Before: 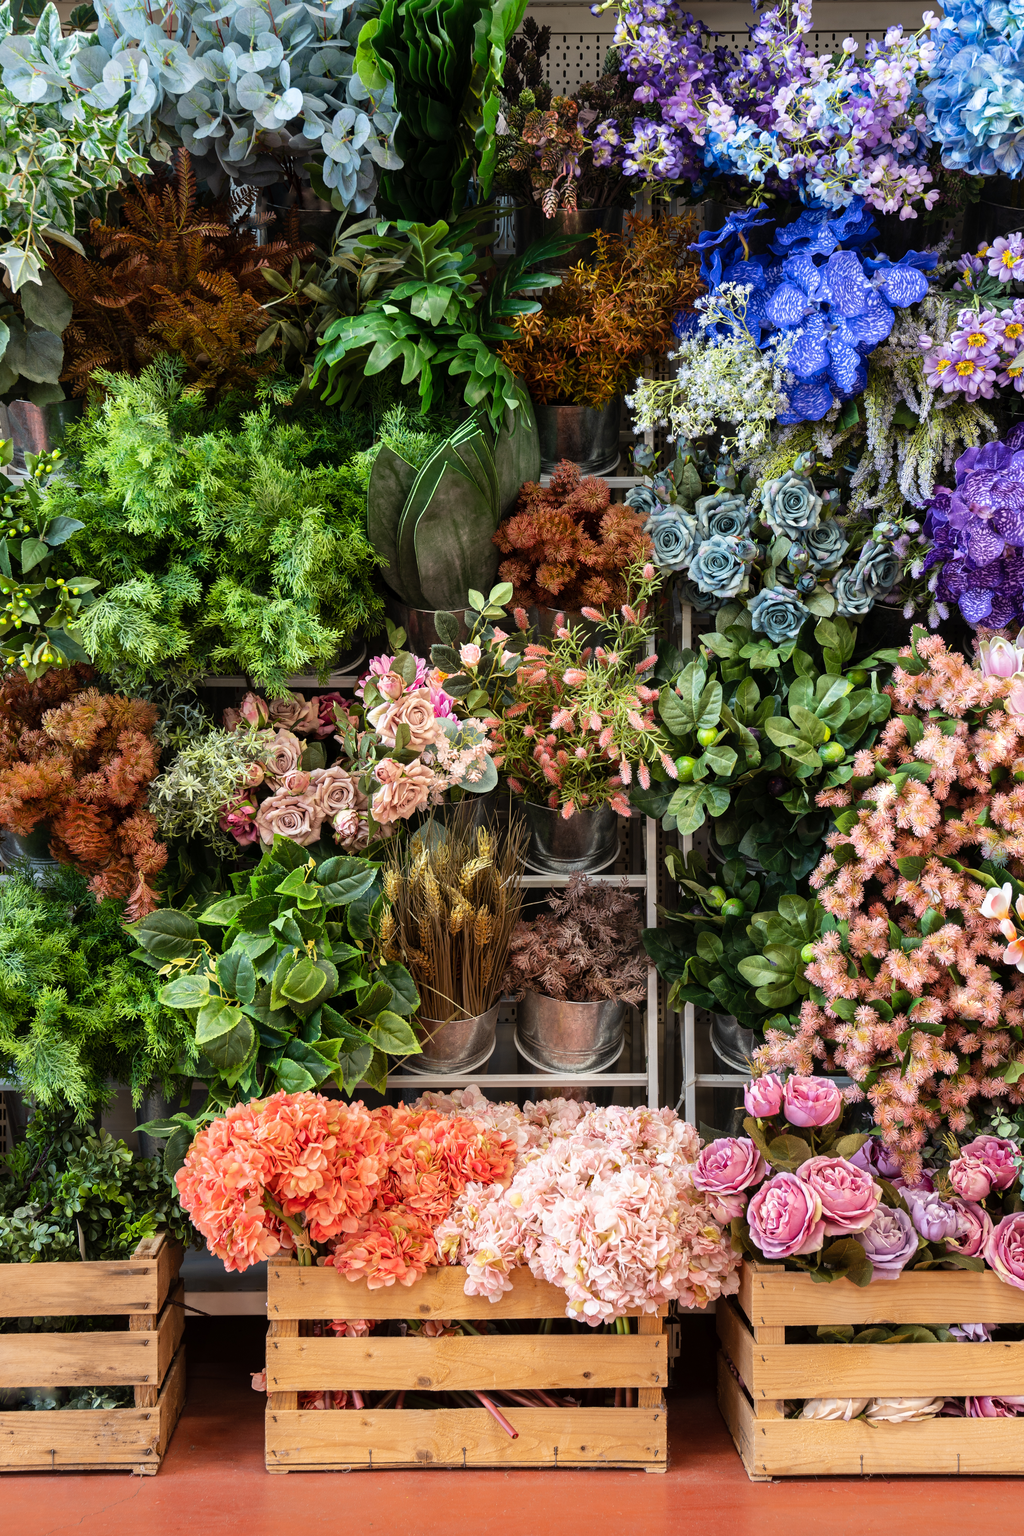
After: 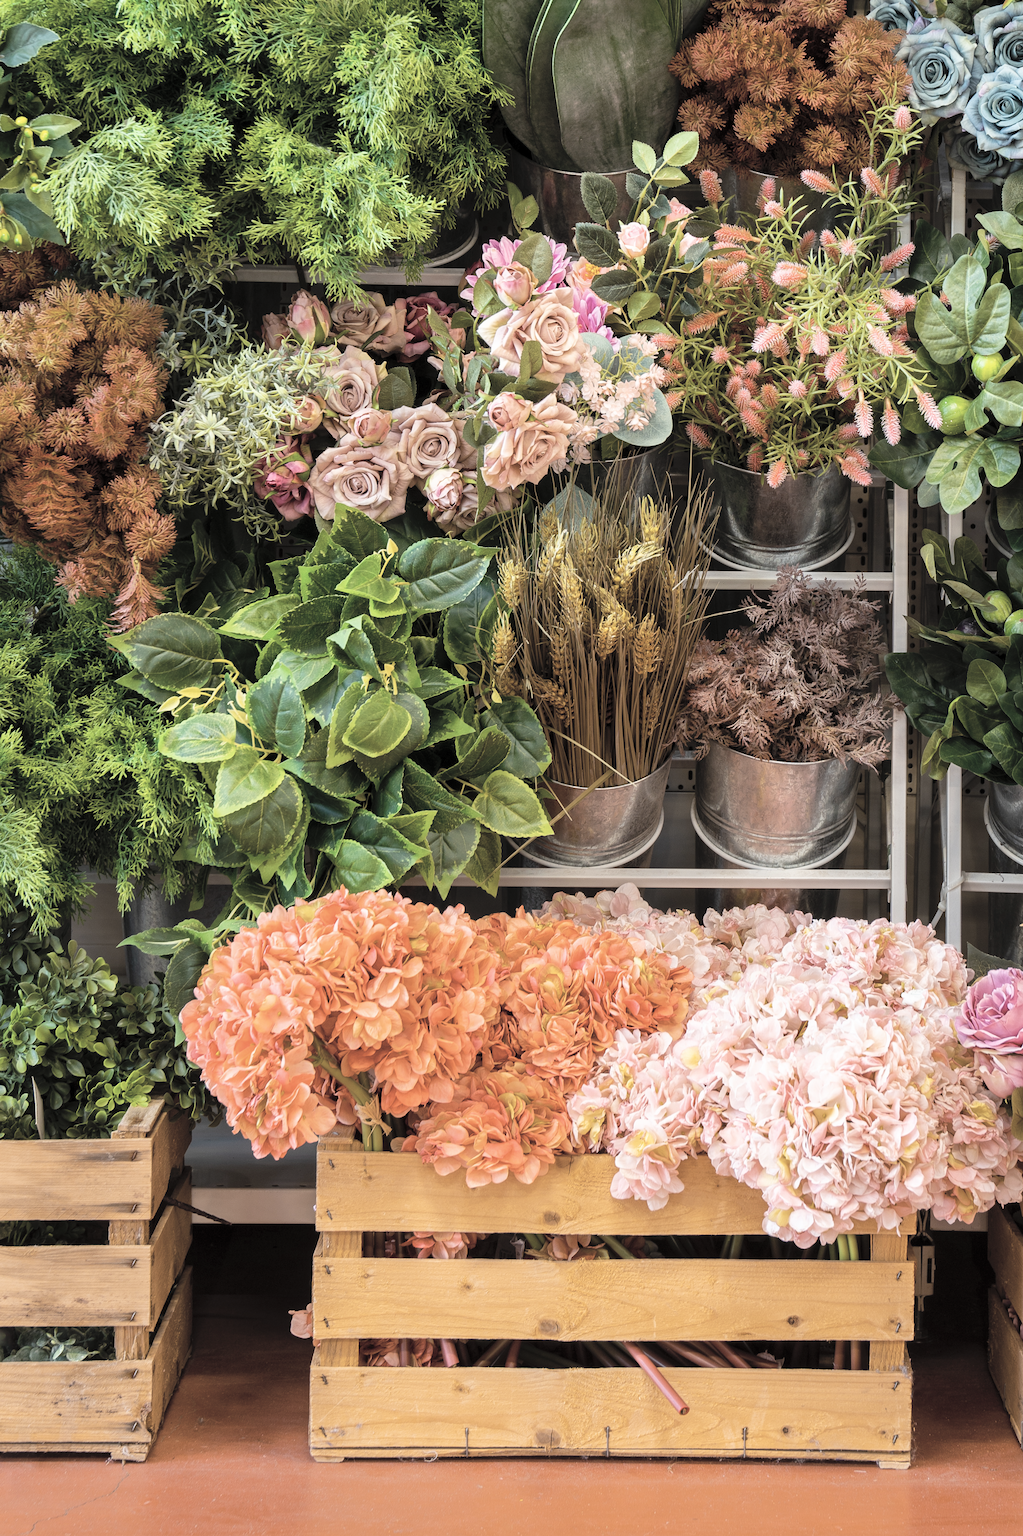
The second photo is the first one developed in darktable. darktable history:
contrast brightness saturation: brightness 0.18, saturation -0.5
crop and rotate: angle -0.82°, left 3.85%, top 31.828%, right 27.992%
color balance rgb: linear chroma grading › global chroma 15%, perceptual saturation grading › global saturation 30%
base curve: exposure shift 0, preserve colors none
